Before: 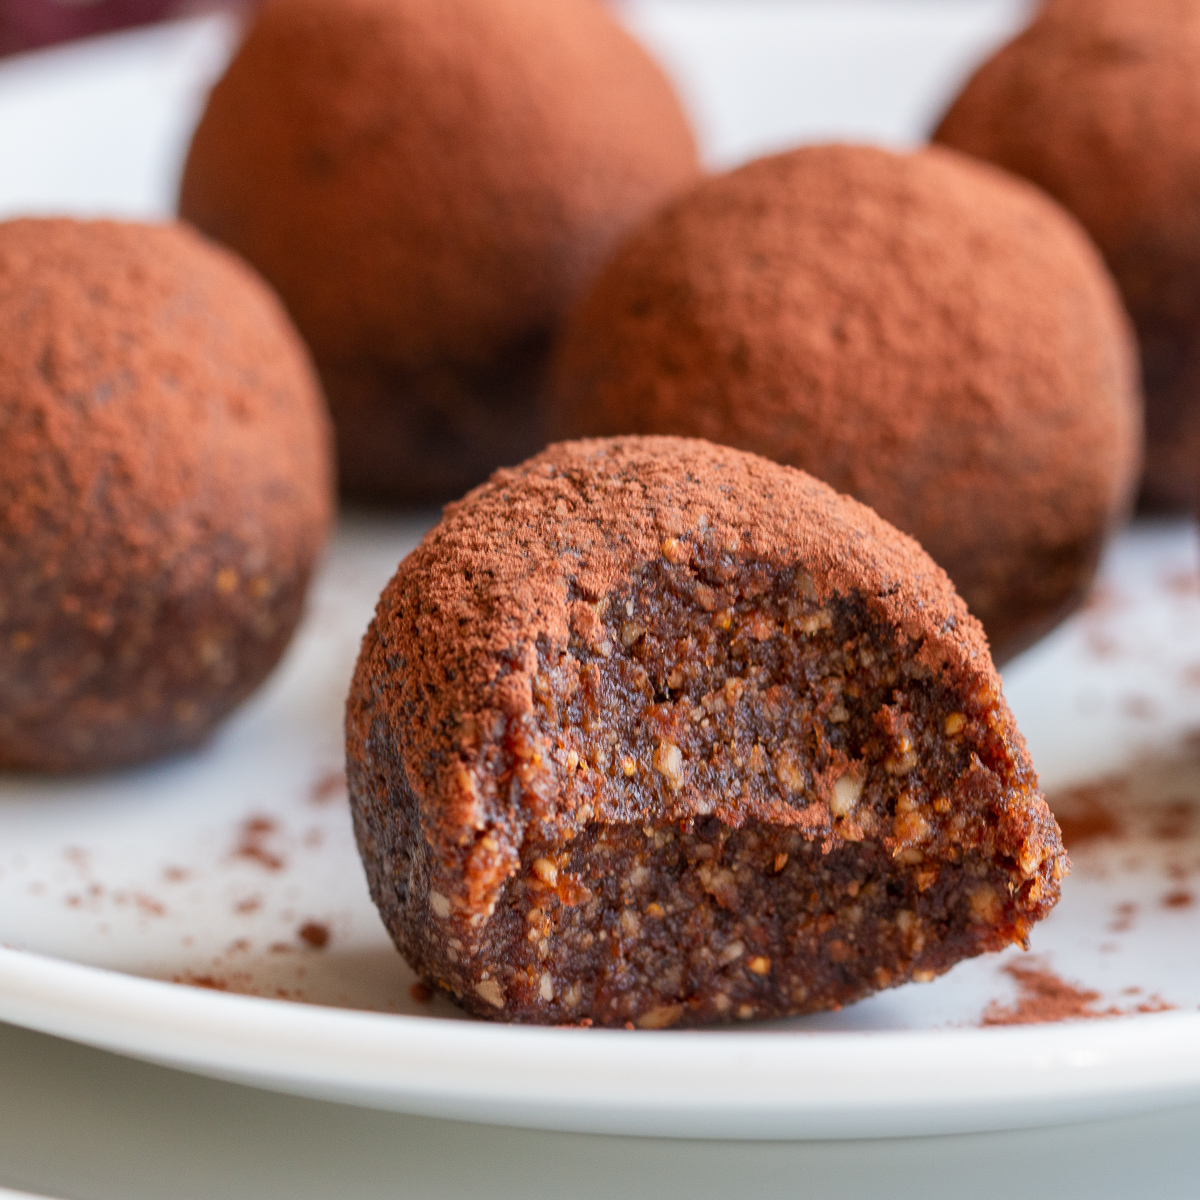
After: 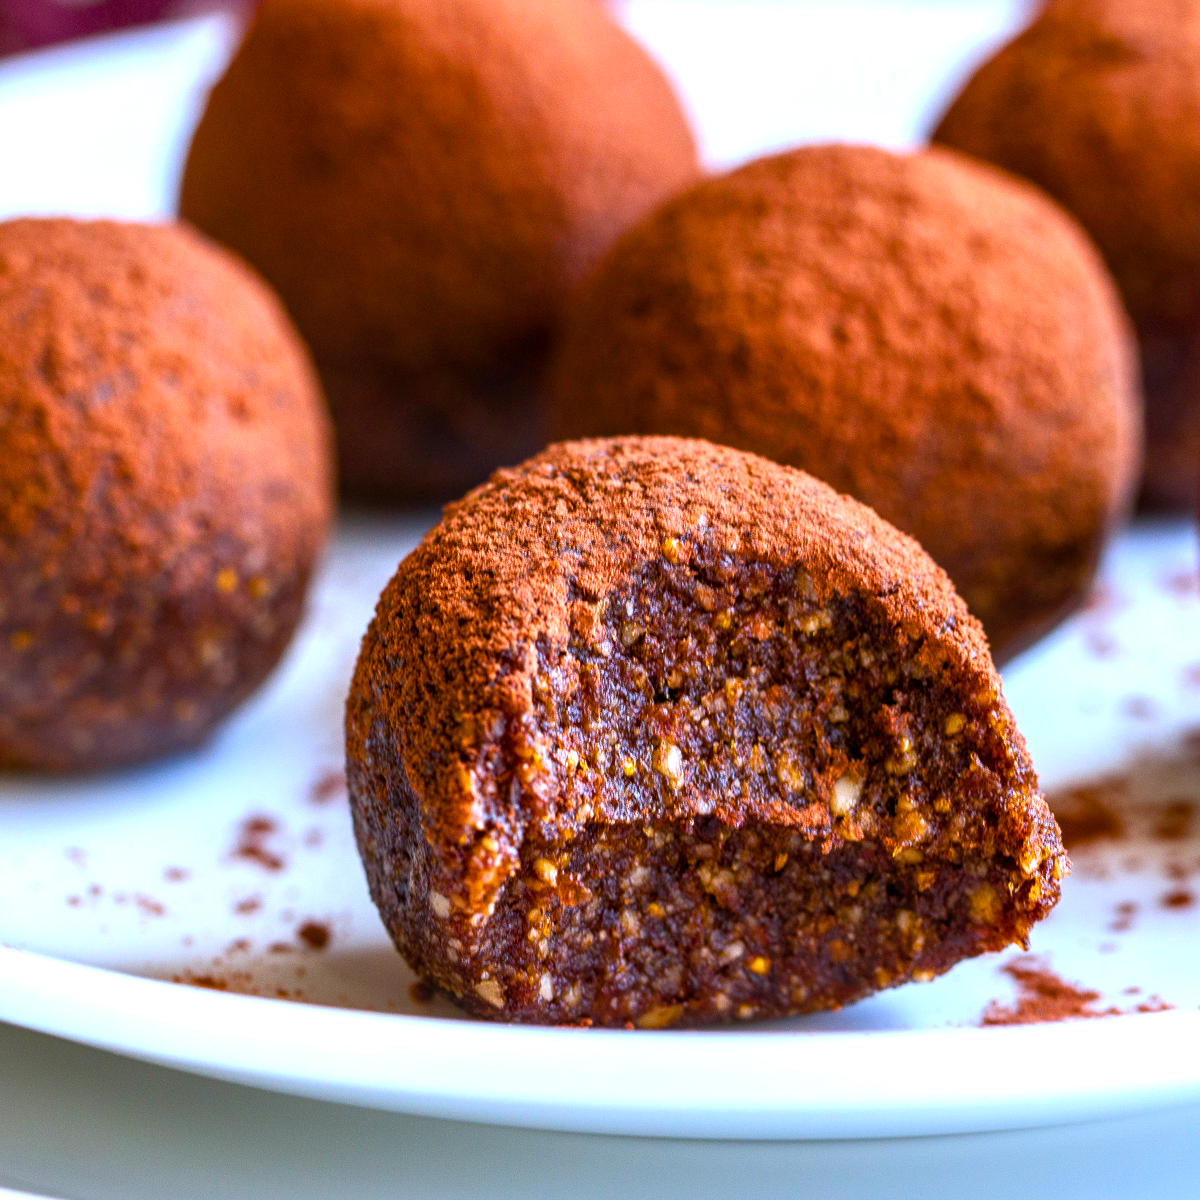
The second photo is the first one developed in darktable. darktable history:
color balance rgb: linear chroma grading › global chroma 9%, perceptual saturation grading › global saturation 36%, perceptual saturation grading › shadows 35%, perceptual brilliance grading › global brilliance 21.21%, perceptual brilliance grading › shadows -35%, global vibrance 21.21%
white balance: red 0.926, green 1.003, blue 1.133
local contrast: on, module defaults
